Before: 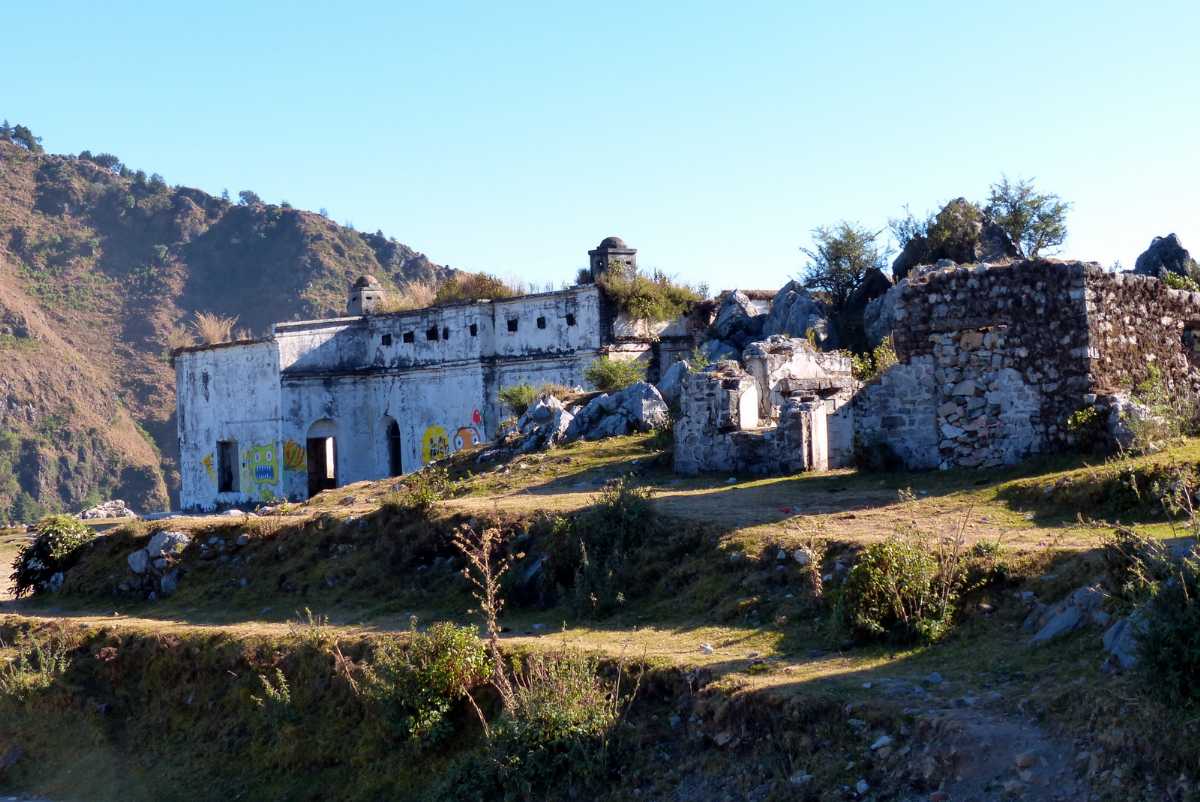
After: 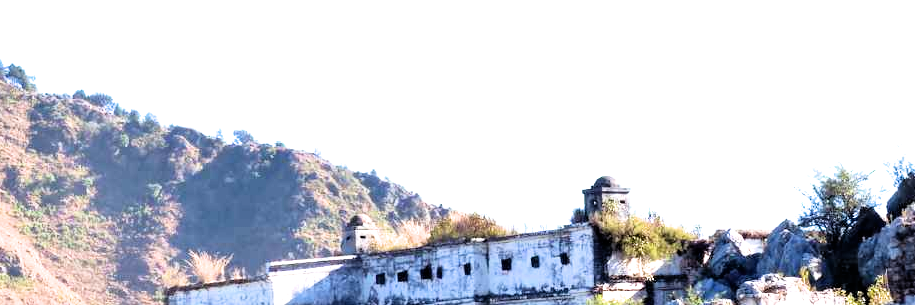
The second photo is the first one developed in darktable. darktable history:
exposure: black level correction 0, exposure 1.3 EV, compensate exposure bias true, compensate highlight preservation false
filmic rgb: black relative exposure -4.91 EV, white relative exposure 2.84 EV, hardness 3.7
crop: left 0.579%, top 7.627%, right 23.167%, bottom 54.275%
